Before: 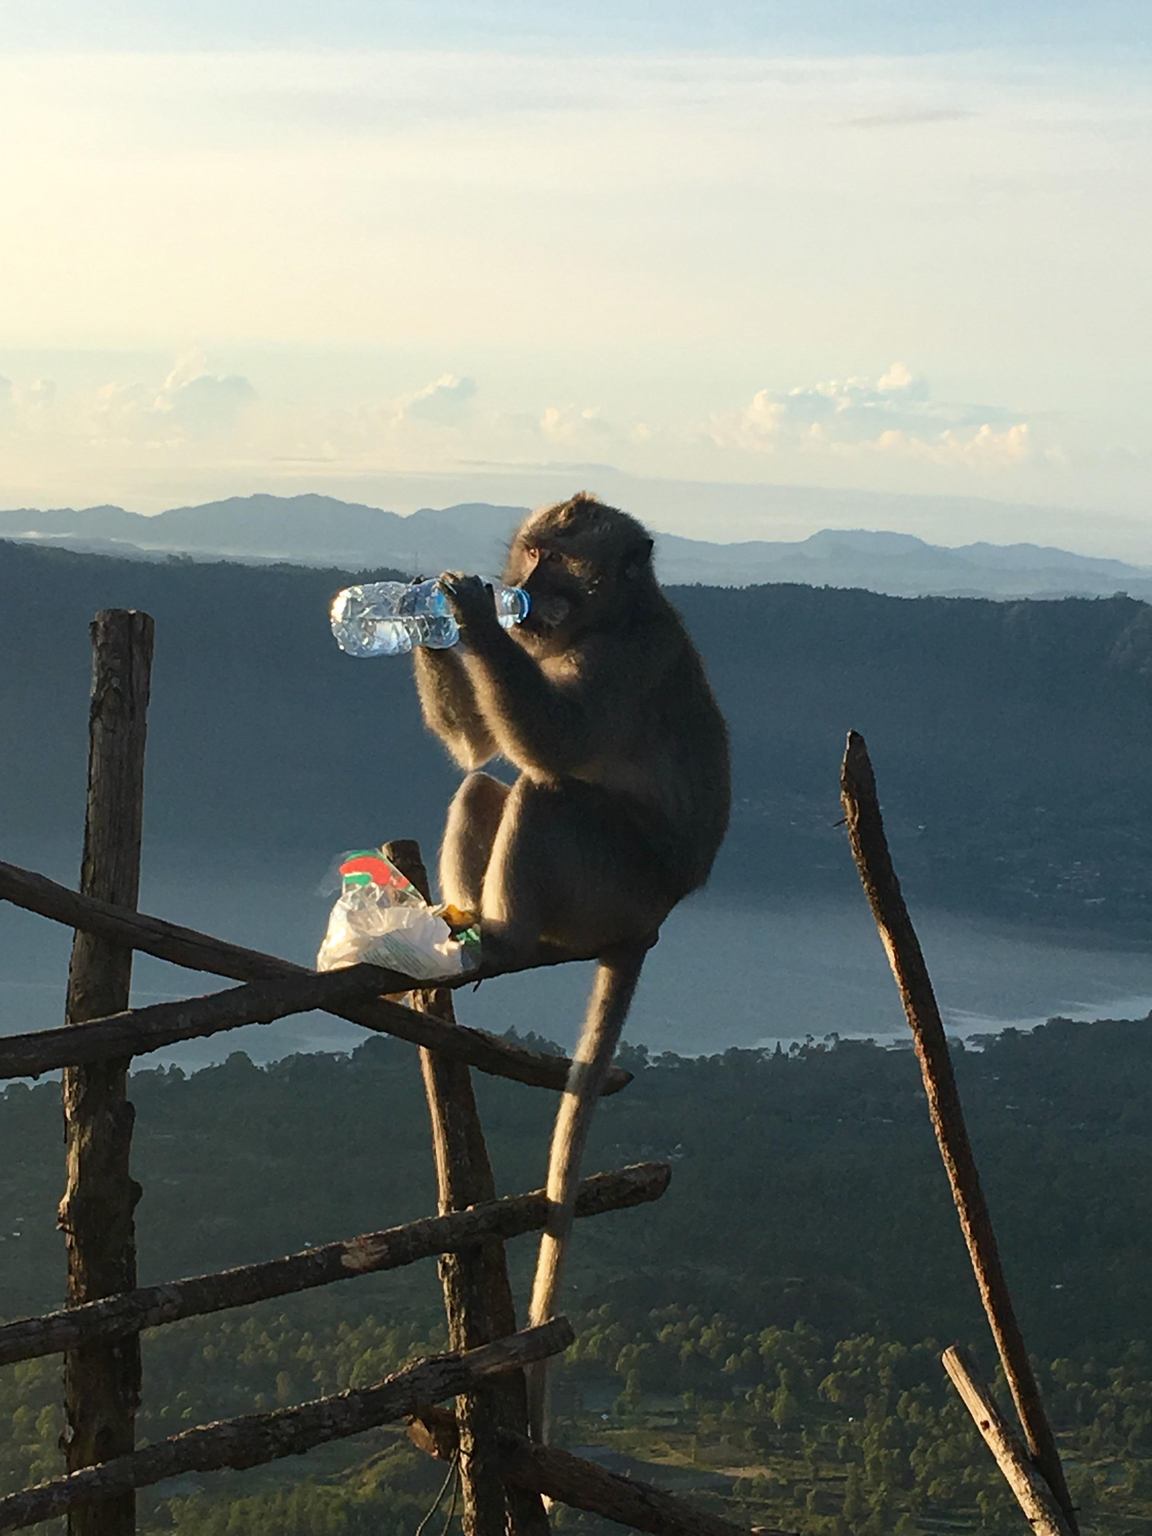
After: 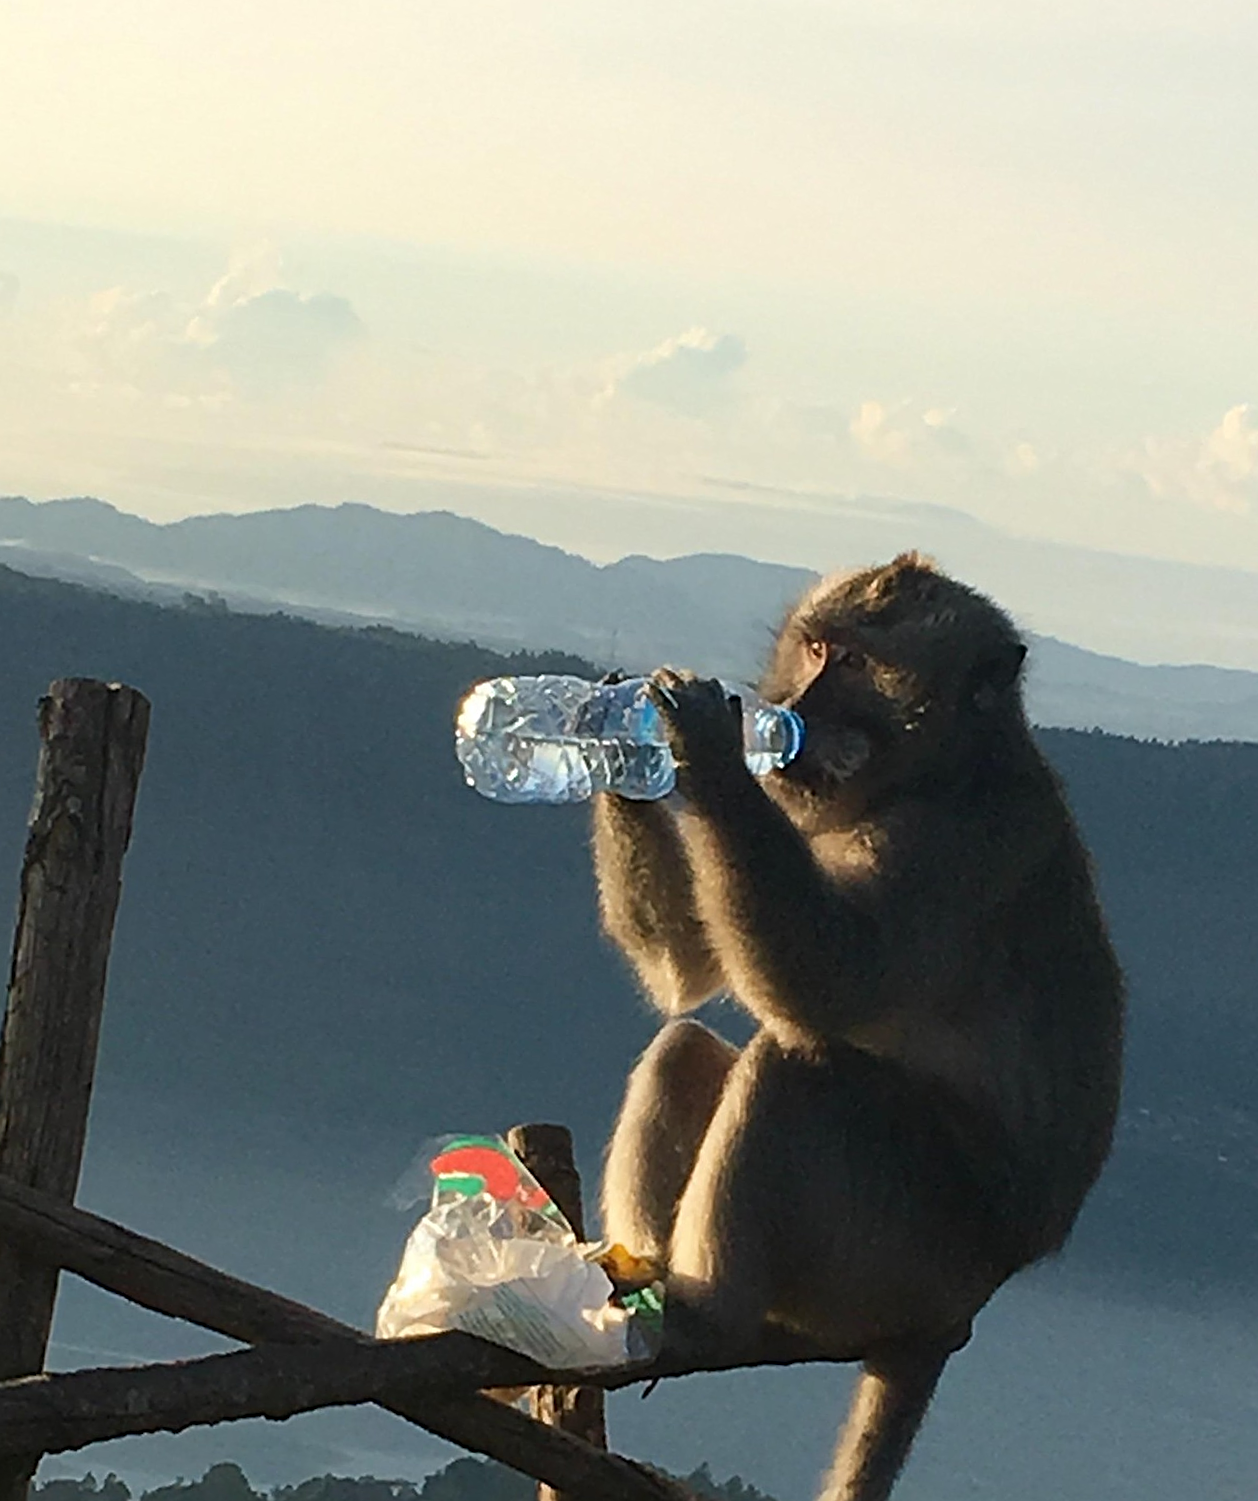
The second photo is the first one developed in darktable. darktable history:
crop and rotate: angle -5.35°, left 2.091%, top 6.849%, right 27.454%, bottom 30.062%
sharpen: amount 0.494
exposure: compensate highlight preservation false
